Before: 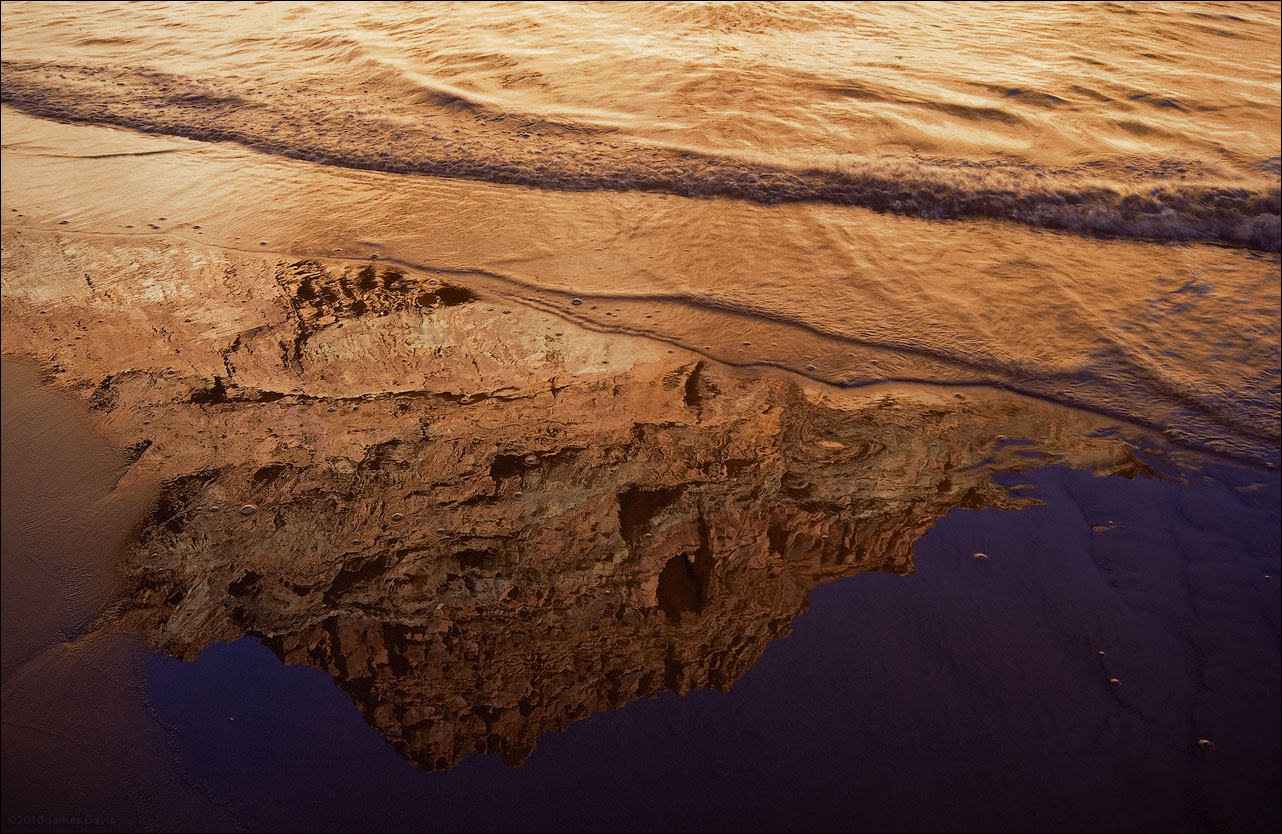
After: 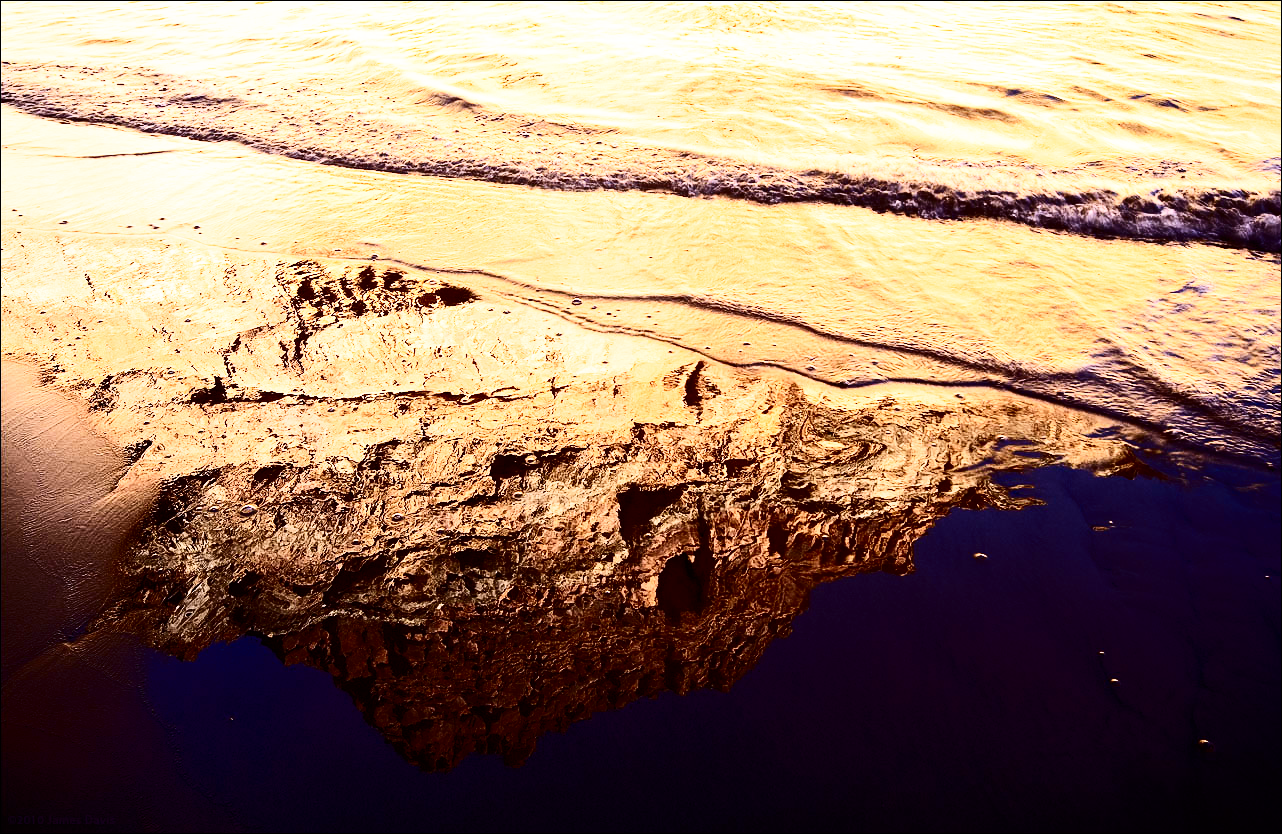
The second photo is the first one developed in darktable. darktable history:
white balance: red 0.954, blue 1.079
tone equalizer: -8 EV 0.001 EV, -7 EV -0.004 EV, -6 EV 0.009 EV, -5 EV 0.032 EV, -4 EV 0.276 EV, -3 EV 0.644 EV, -2 EV 0.584 EV, -1 EV 0.187 EV, +0 EV 0.024 EV
base curve: curves: ch0 [(0, 0) (0.007, 0.004) (0.027, 0.03) (0.046, 0.07) (0.207, 0.54) (0.442, 0.872) (0.673, 0.972) (1, 1)], preserve colors none
contrast brightness saturation: contrast 0.5, saturation -0.1
